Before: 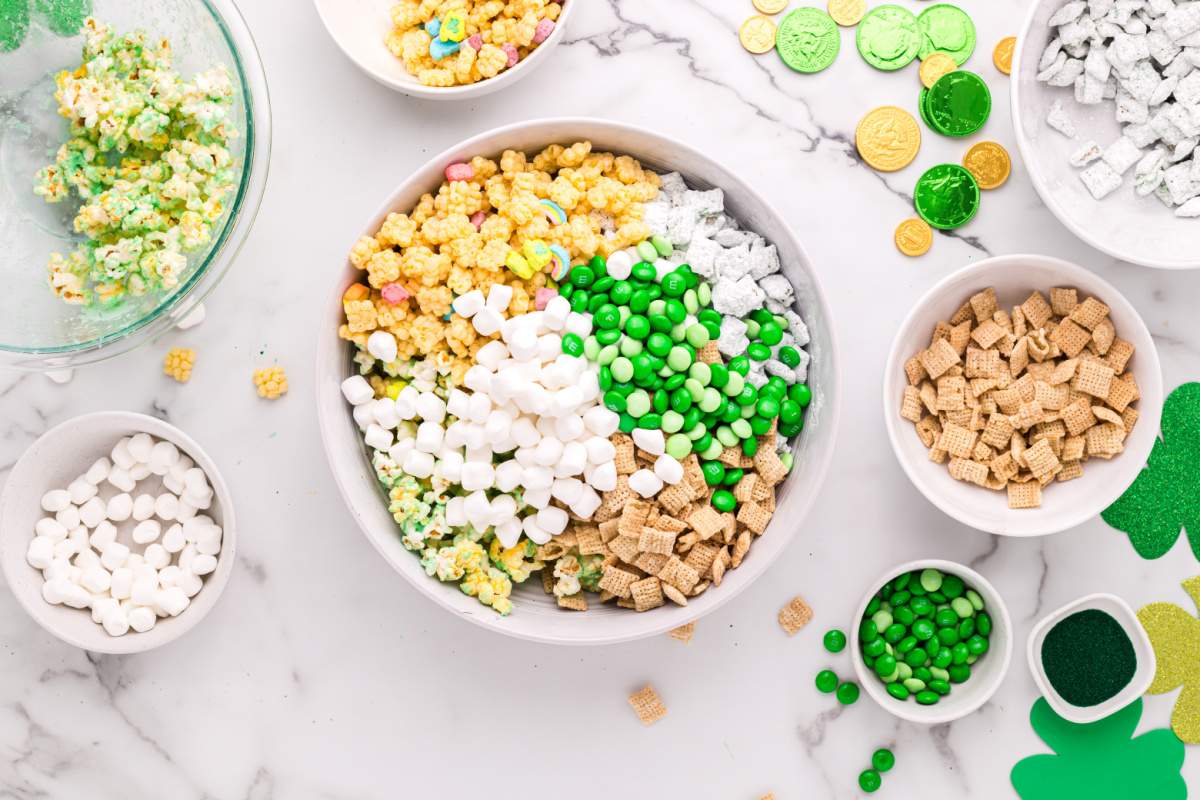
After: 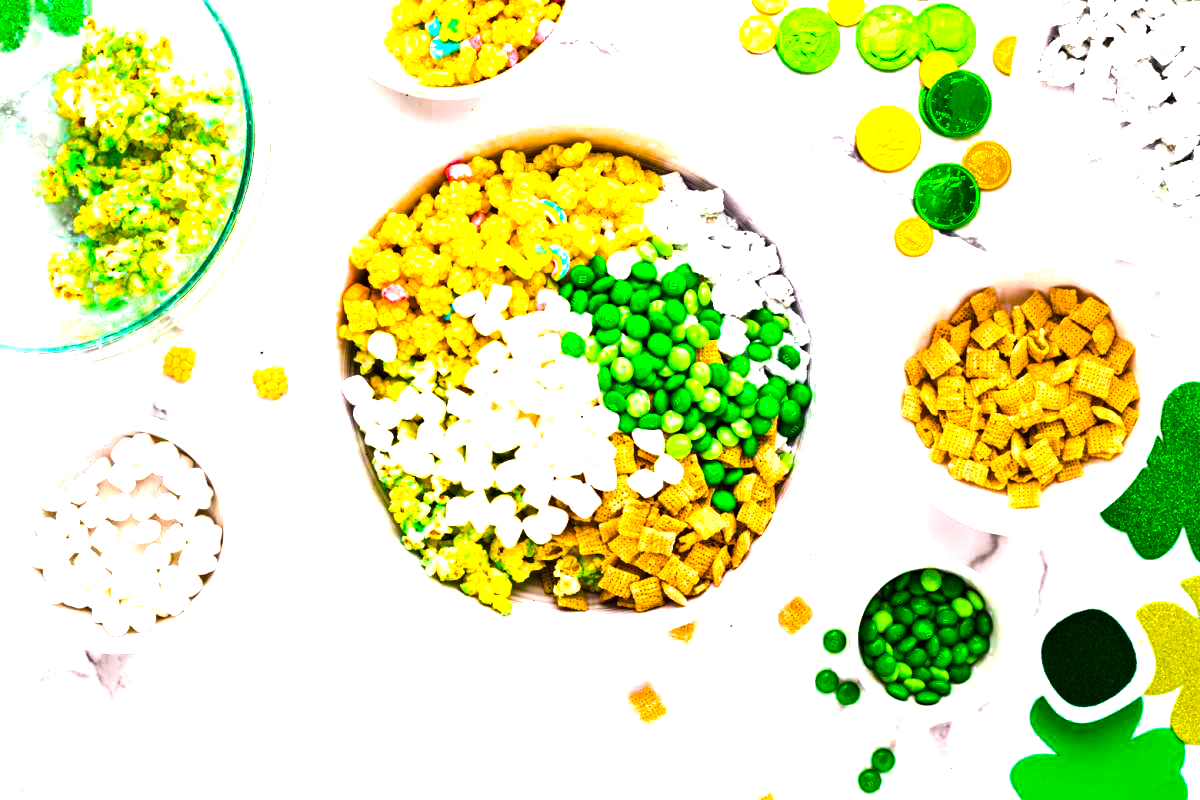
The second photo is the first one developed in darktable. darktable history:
tone equalizer: -8 EV -0.75 EV, -7 EV -0.7 EV, -6 EV -0.6 EV, -5 EV -0.4 EV, -3 EV 0.4 EV, -2 EV 0.6 EV, -1 EV 0.7 EV, +0 EV 0.75 EV, edges refinement/feathering 500, mask exposure compensation -1.57 EV, preserve details no
color balance rgb: linear chroma grading › shadows -40%, linear chroma grading › highlights 40%, linear chroma grading › global chroma 45%, linear chroma grading › mid-tones -30%, perceptual saturation grading › global saturation 55%, perceptual saturation grading › highlights -50%, perceptual saturation grading › mid-tones 40%, perceptual saturation grading › shadows 30%, perceptual brilliance grading › global brilliance 20%, perceptual brilliance grading › shadows -40%, global vibrance 35%
color zones: curves: ch0 [(0.203, 0.433) (0.607, 0.517) (0.697, 0.696) (0.705, 0.897)]
